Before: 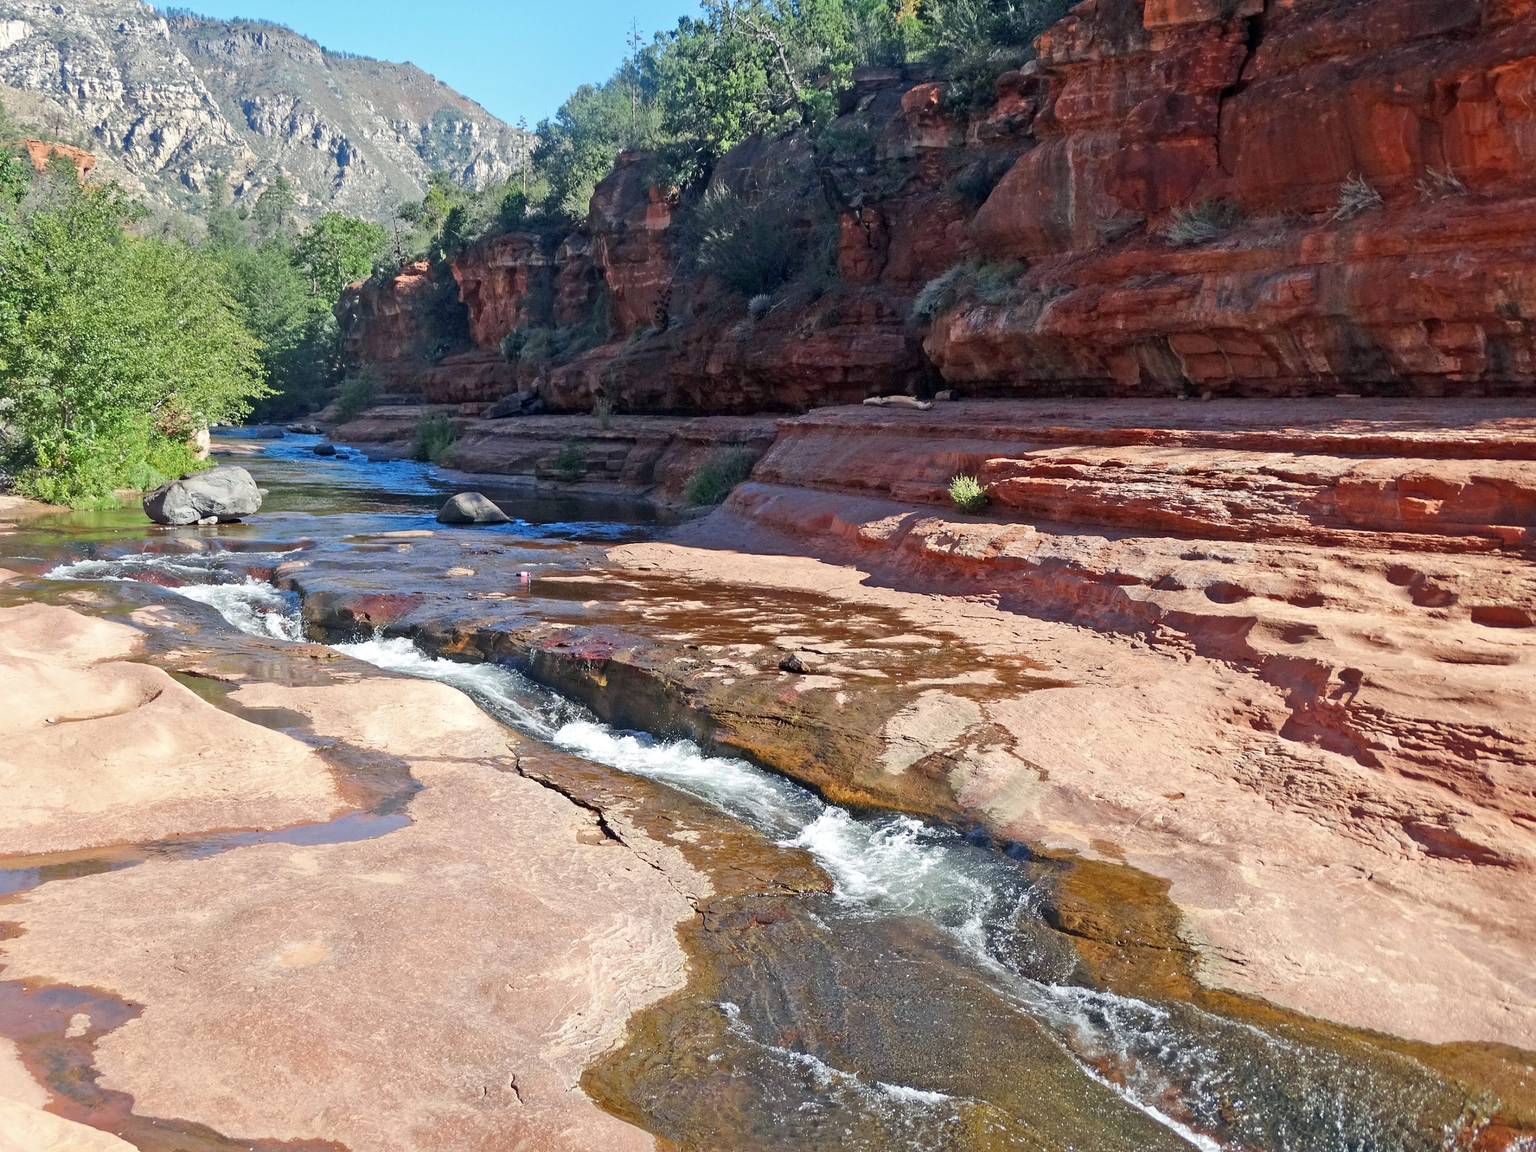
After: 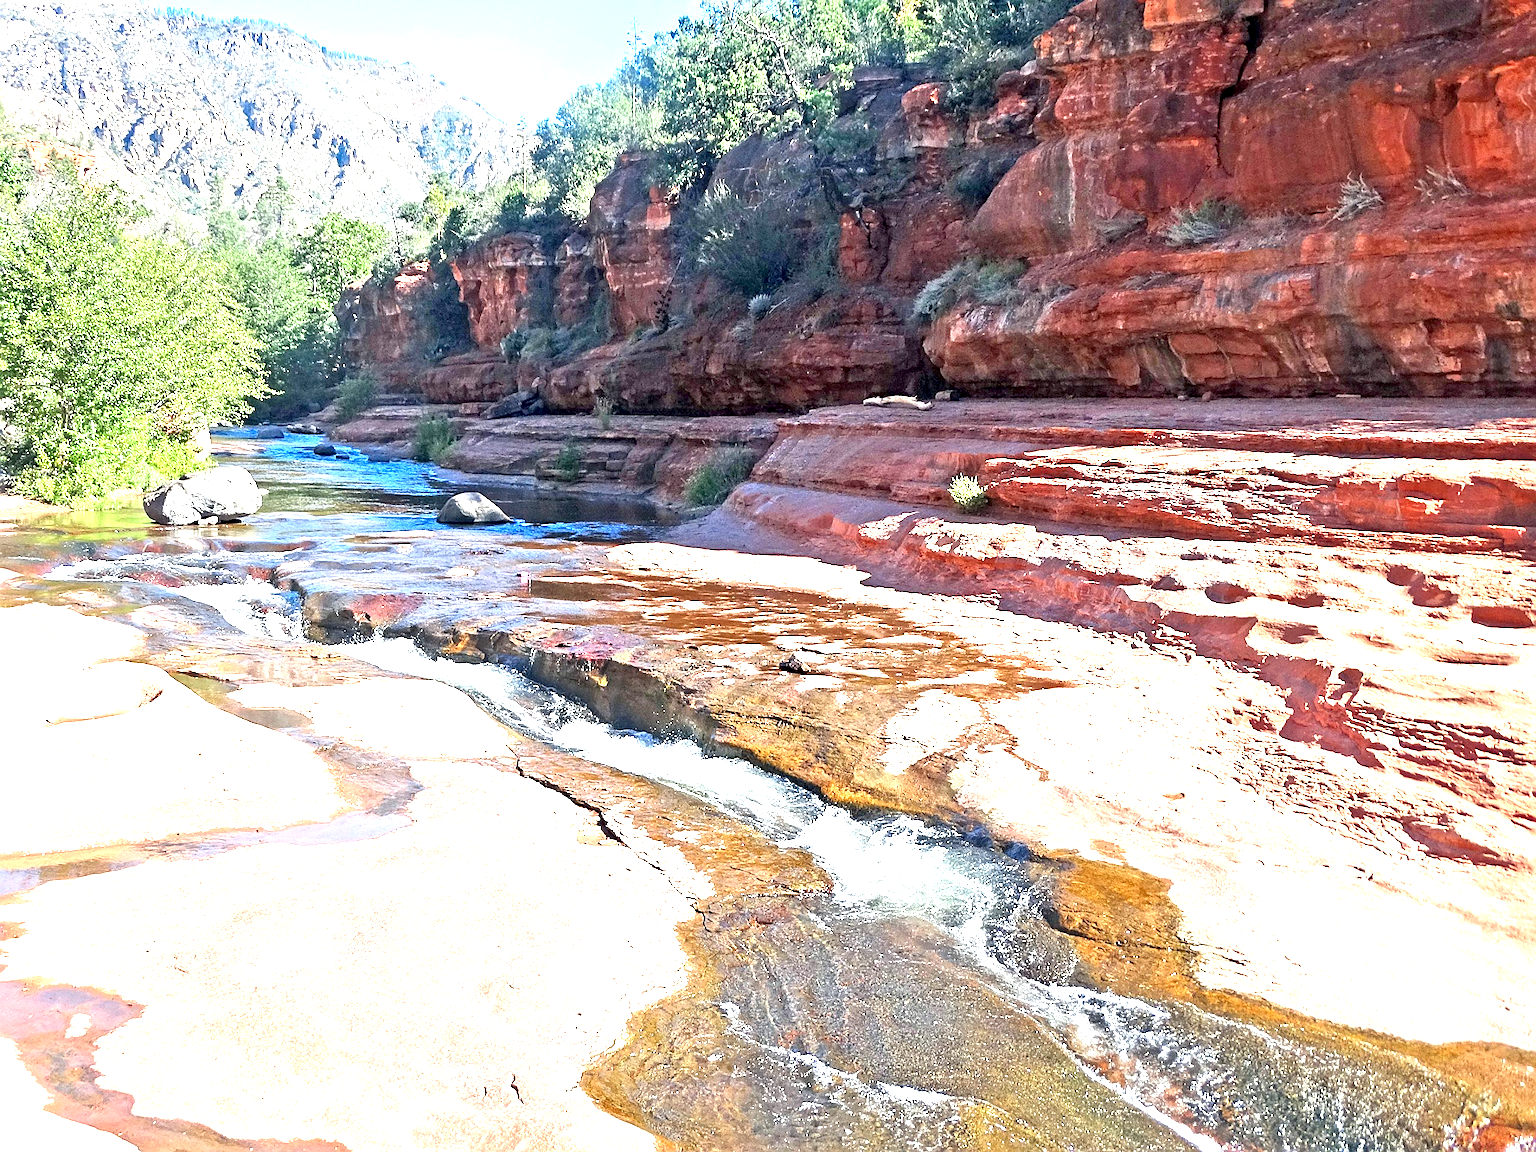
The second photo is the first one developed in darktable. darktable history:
sharpen: on, module defaults
contrast equalizer: octaves 7, y [[0.6 ×6], [0.55 ×6], [0 ×6], [0 ×6], [0 ×6]], mix 0.15
exposure: black level correction 0.001, exposure 1.646 EV, compensate exposure bias true, compensate highlight preservation false
